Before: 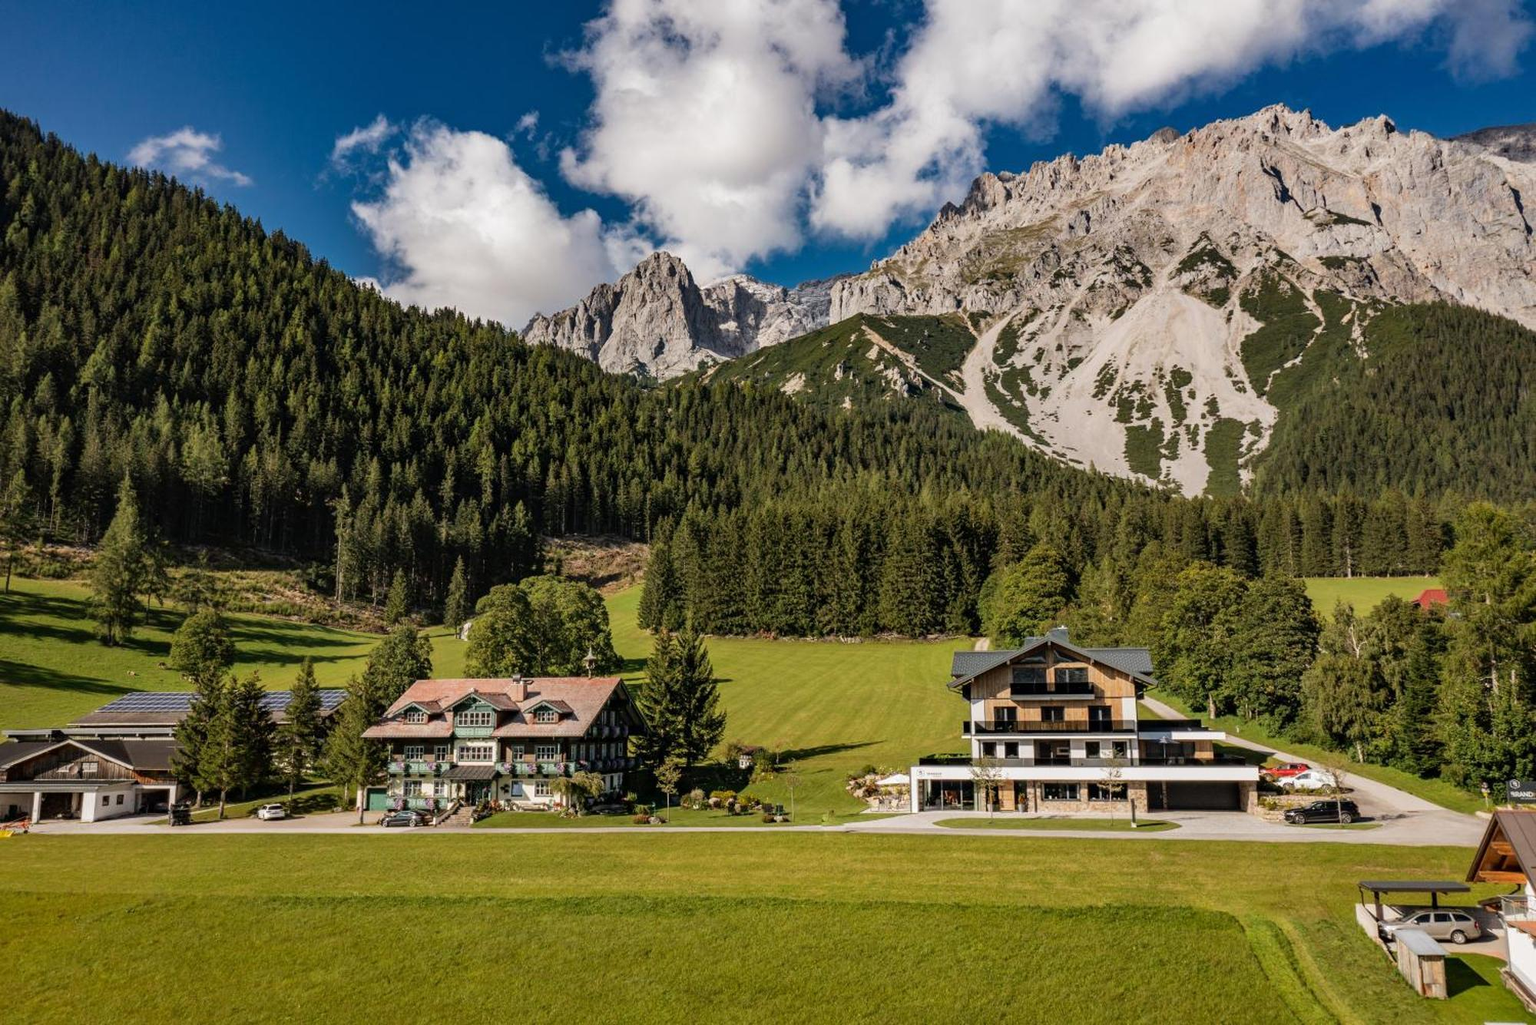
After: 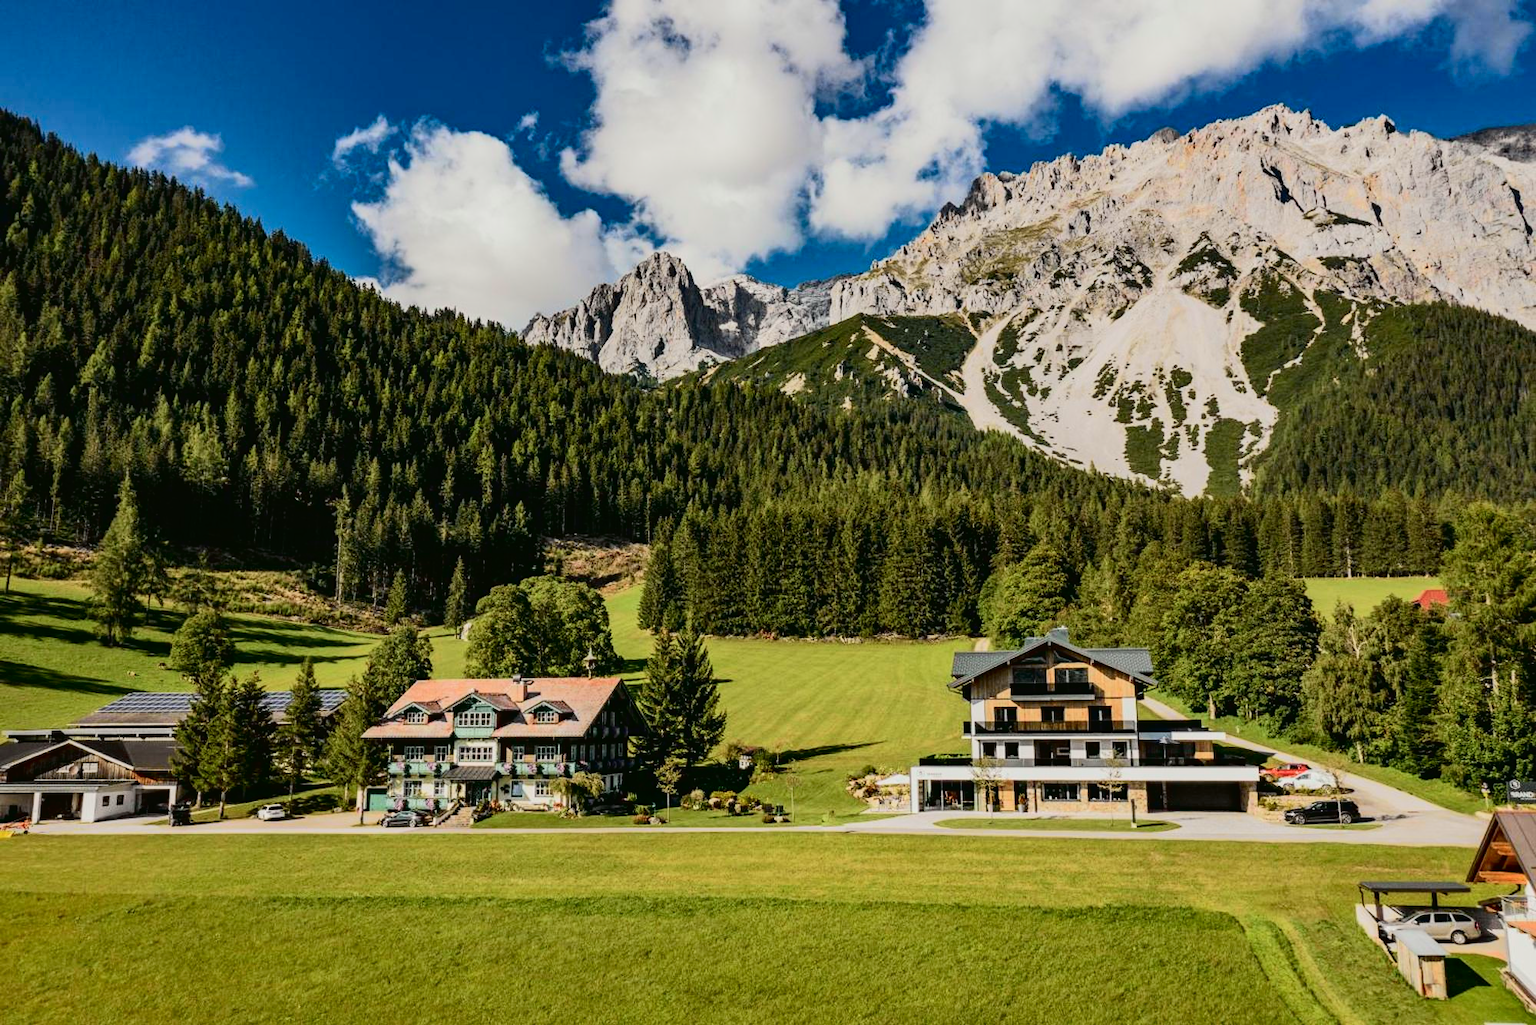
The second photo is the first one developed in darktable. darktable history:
tone curve: curves: ch0 [(0, 0.017) (0.091, 0.04) (0.296, 0.276) (0.439, 0.482) (0.64, 0.729) (0.785, 0.817) (0.995, 0.917)]; ch1 [(0, 0) (0.384, 0.365) (0.463, 0.447) (0.486, 0.474) (0.503, 0.497) (0.526, 0.52) (0.555, 0.564) (0.578, 0.589) (0.638, 0.66) (0.766, 0.773) (1, 1)]; ch2 [(0, 0) (0.374, 0.344) (0.446, 0.443) (0.501, 0.509) (0.528, 0.522) (0.569, 0.593) (0.61, 0.646) (0.666, 0.688) (1, 1)], color space Lab, independent channels, preserve colors none
